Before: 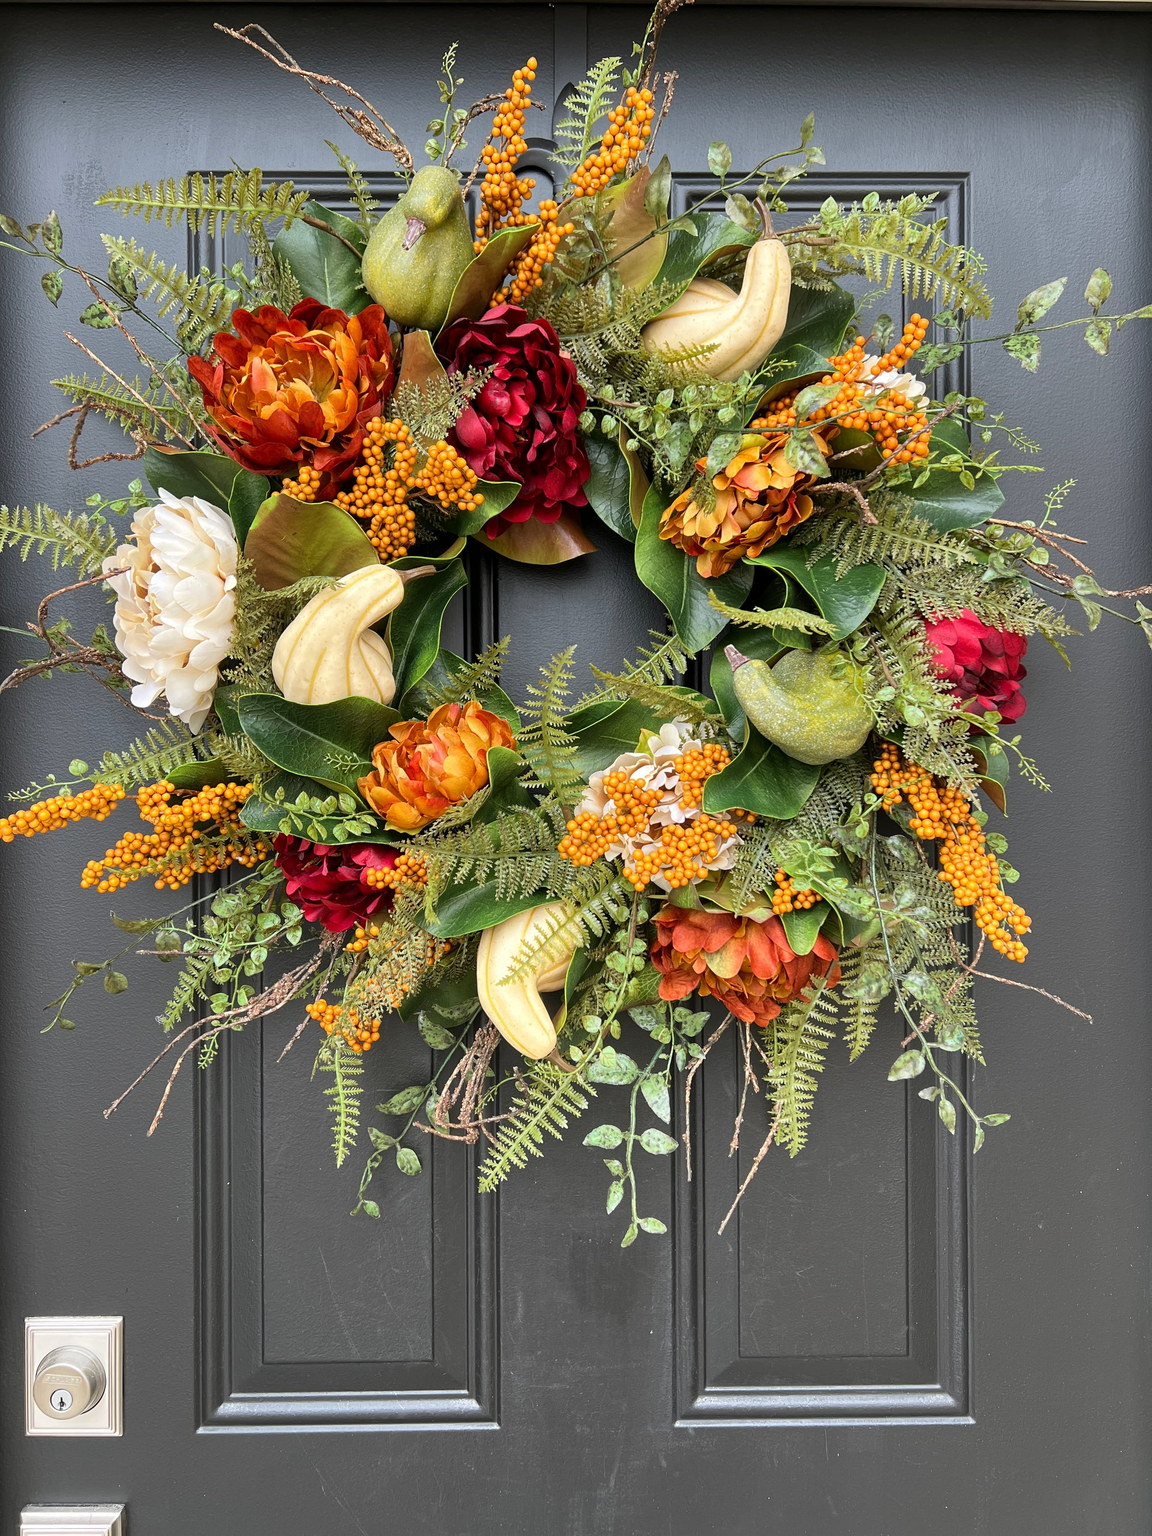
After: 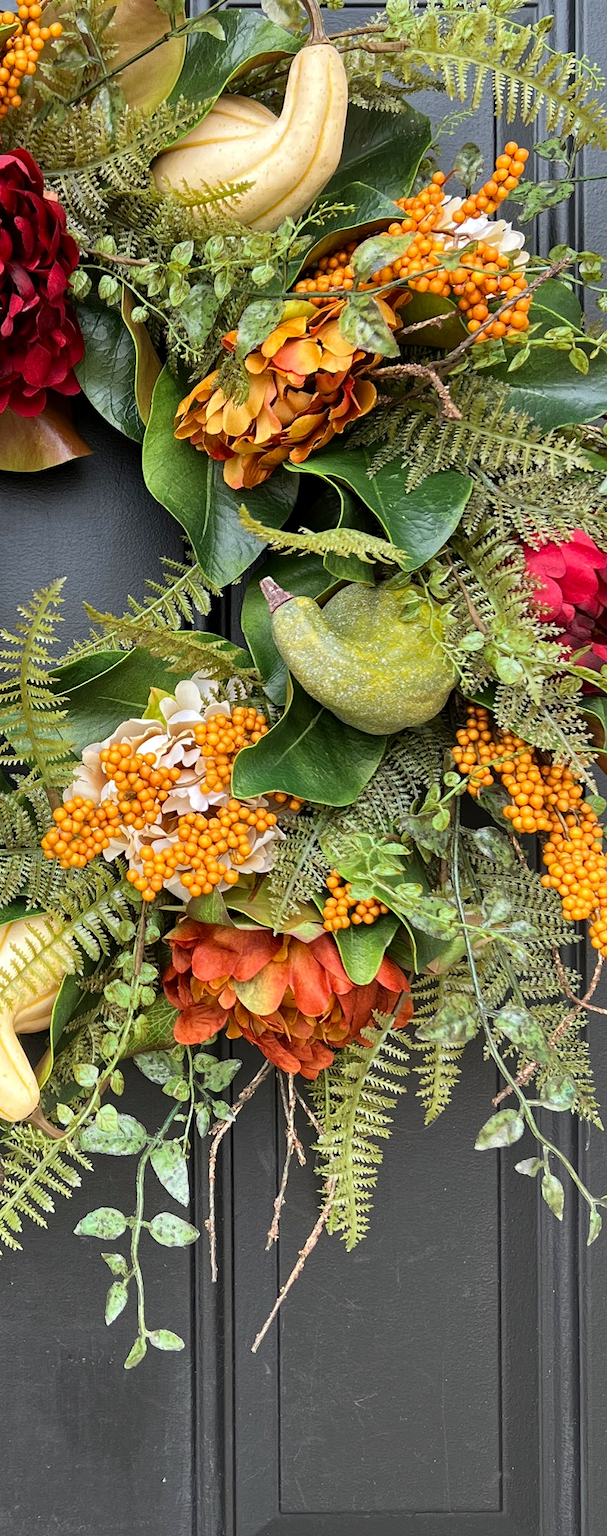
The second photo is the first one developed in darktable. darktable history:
crop: left 45.721%, top 13.393%, right 14.118%, bottom 10.01%
haze removal: compatibility mode true, adaptive false
